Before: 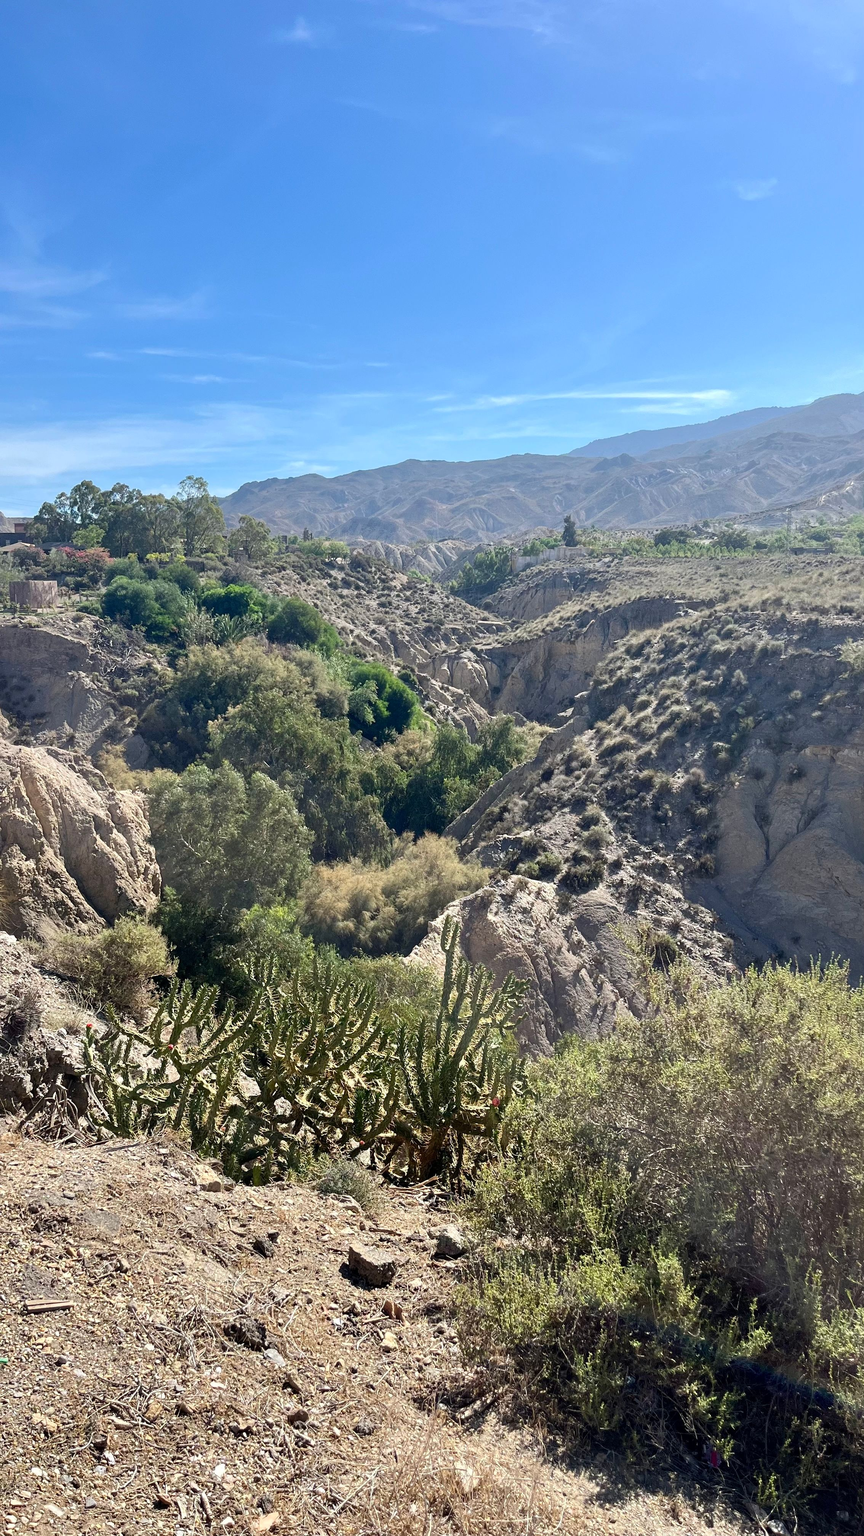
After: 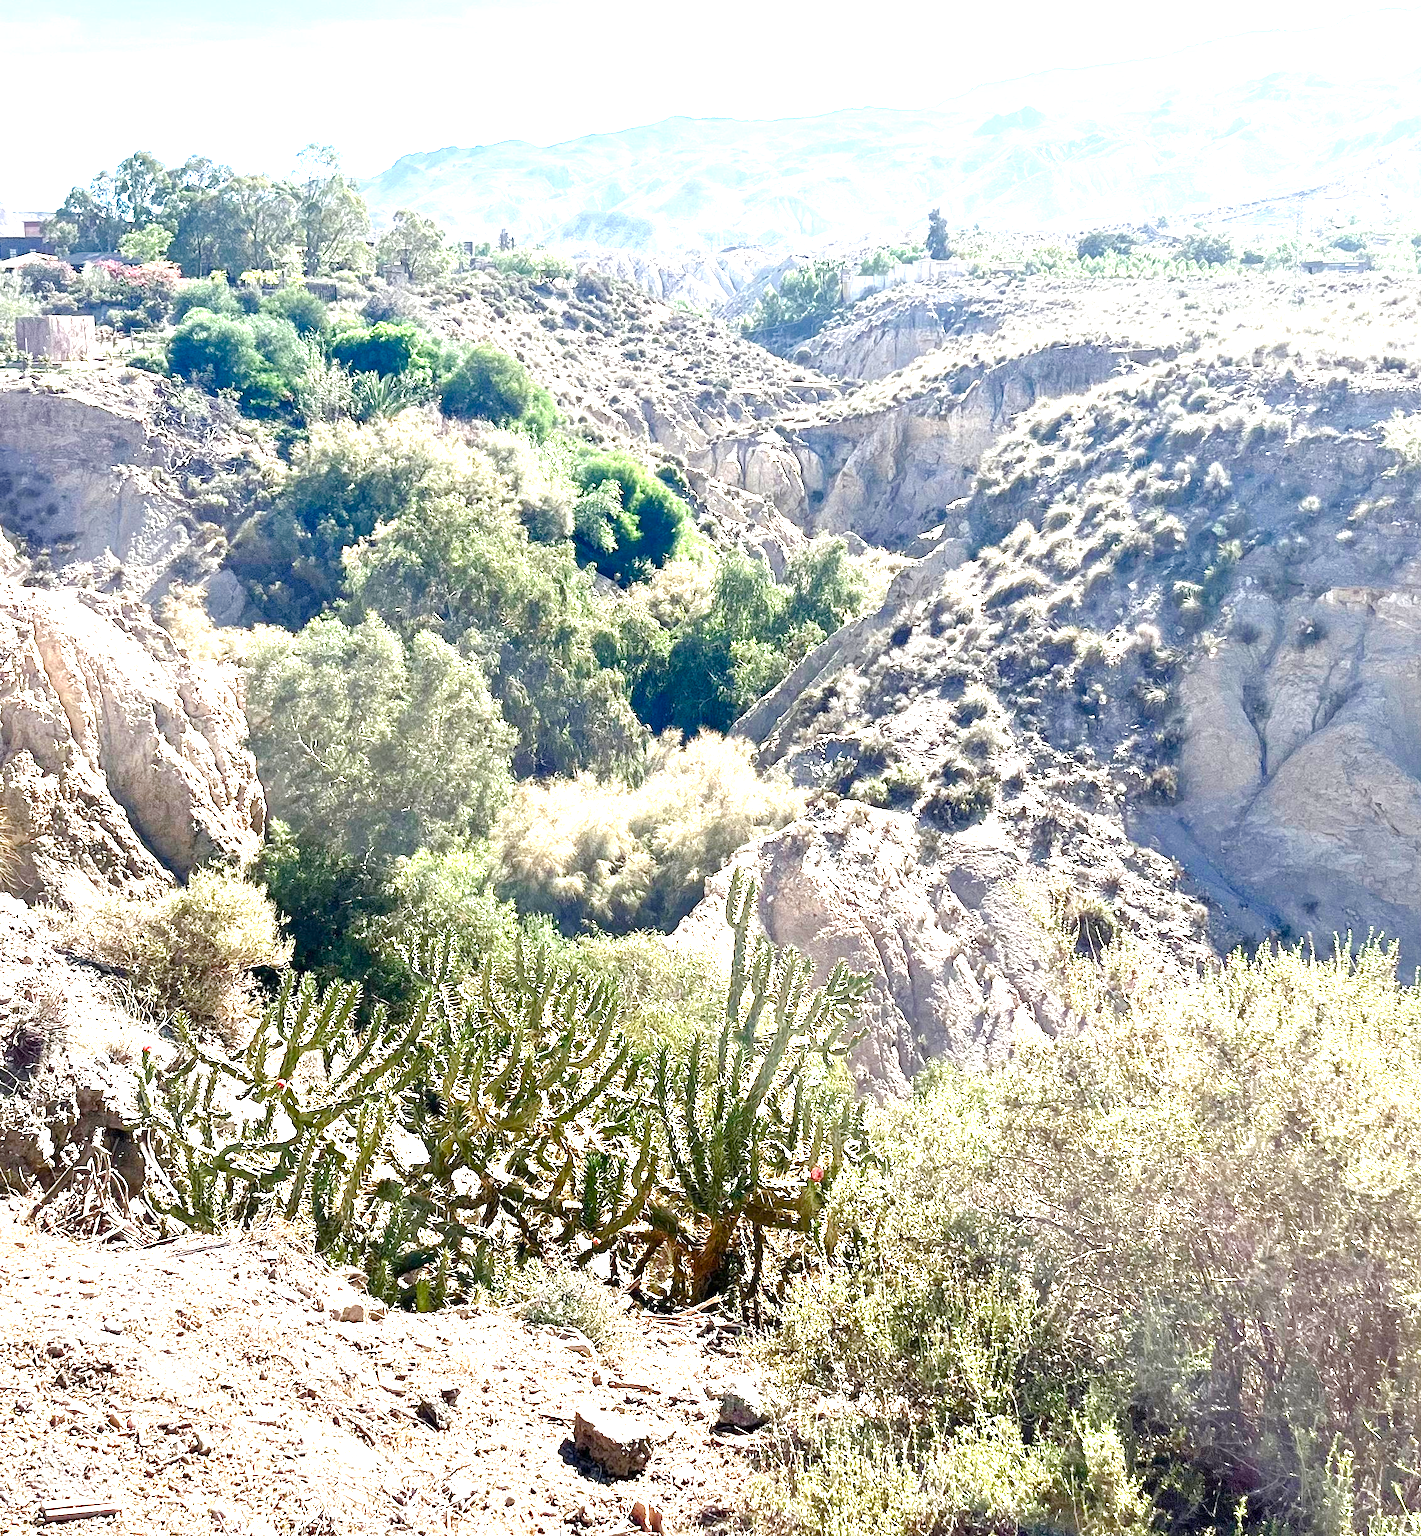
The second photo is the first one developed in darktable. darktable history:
crop and rotate: top 25.332%, bottom 13.928%
color balance rgb: perceptual saturation grading › global saturation 20%, perceptual saturation grading › highlights -49.127%, perceptual saturation grading › shadows 24.036%, global vibrance 20%
exposure: exposure 2.02 EV, compensate highlight preservation false
tone equalizer: on, module defaults
